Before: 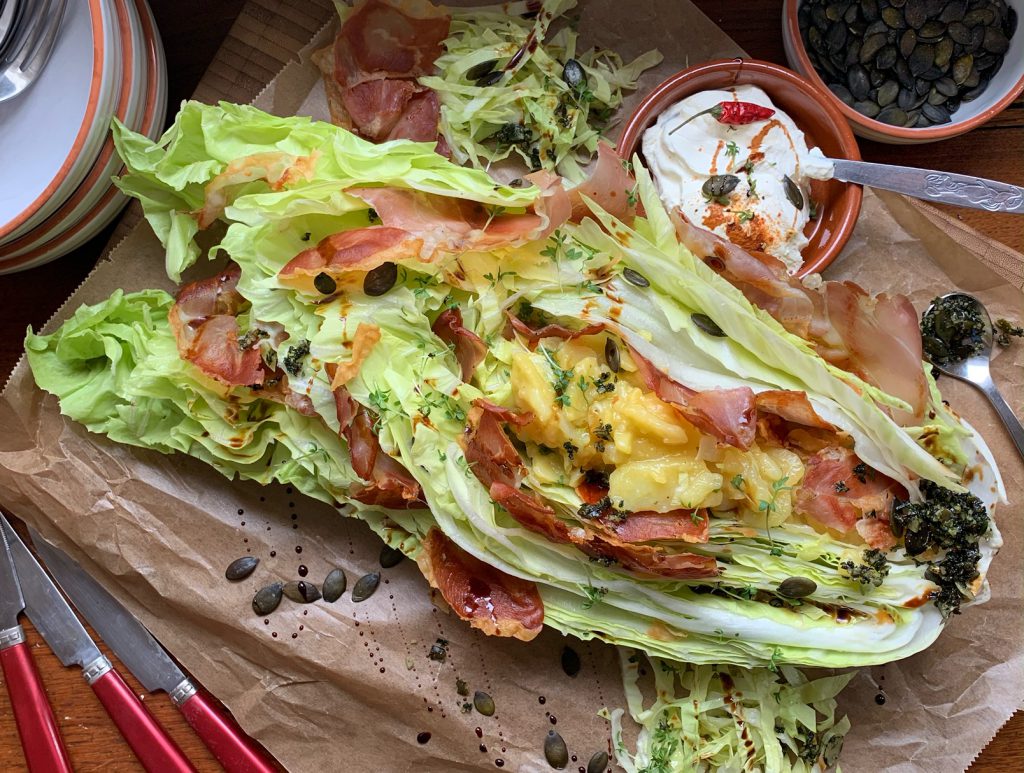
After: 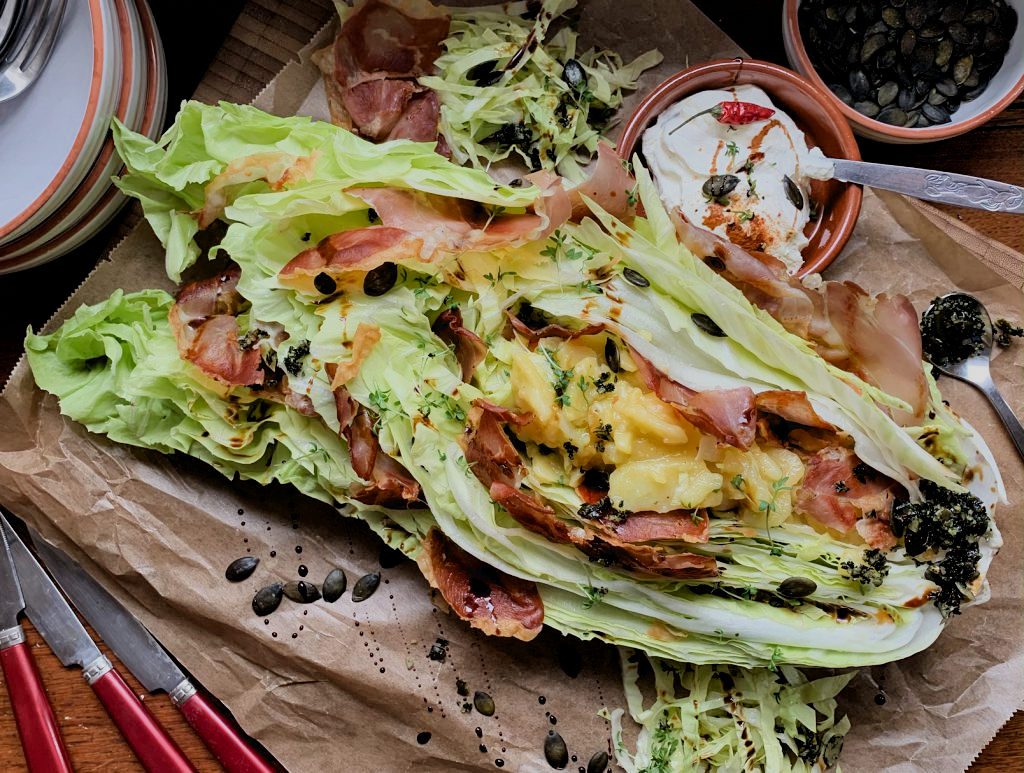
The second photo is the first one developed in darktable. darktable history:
filmic rgb: black relative exposure -6.98 EV, white relative exposure 5.63 EV, hardness 2.86
contrast equalizer: y [[0.586, 0.584, 0.576, 0.565, 0.552, 0.539], [0.5 ×6], [0.97, 0.959, 0.919, 0.859, 0.789, 0.717], [0 ×6], [0 ×6]]
local contrast: mode bilateral grid, contrast 15, coarseness 36, detail 105%, midtone range 0.2
